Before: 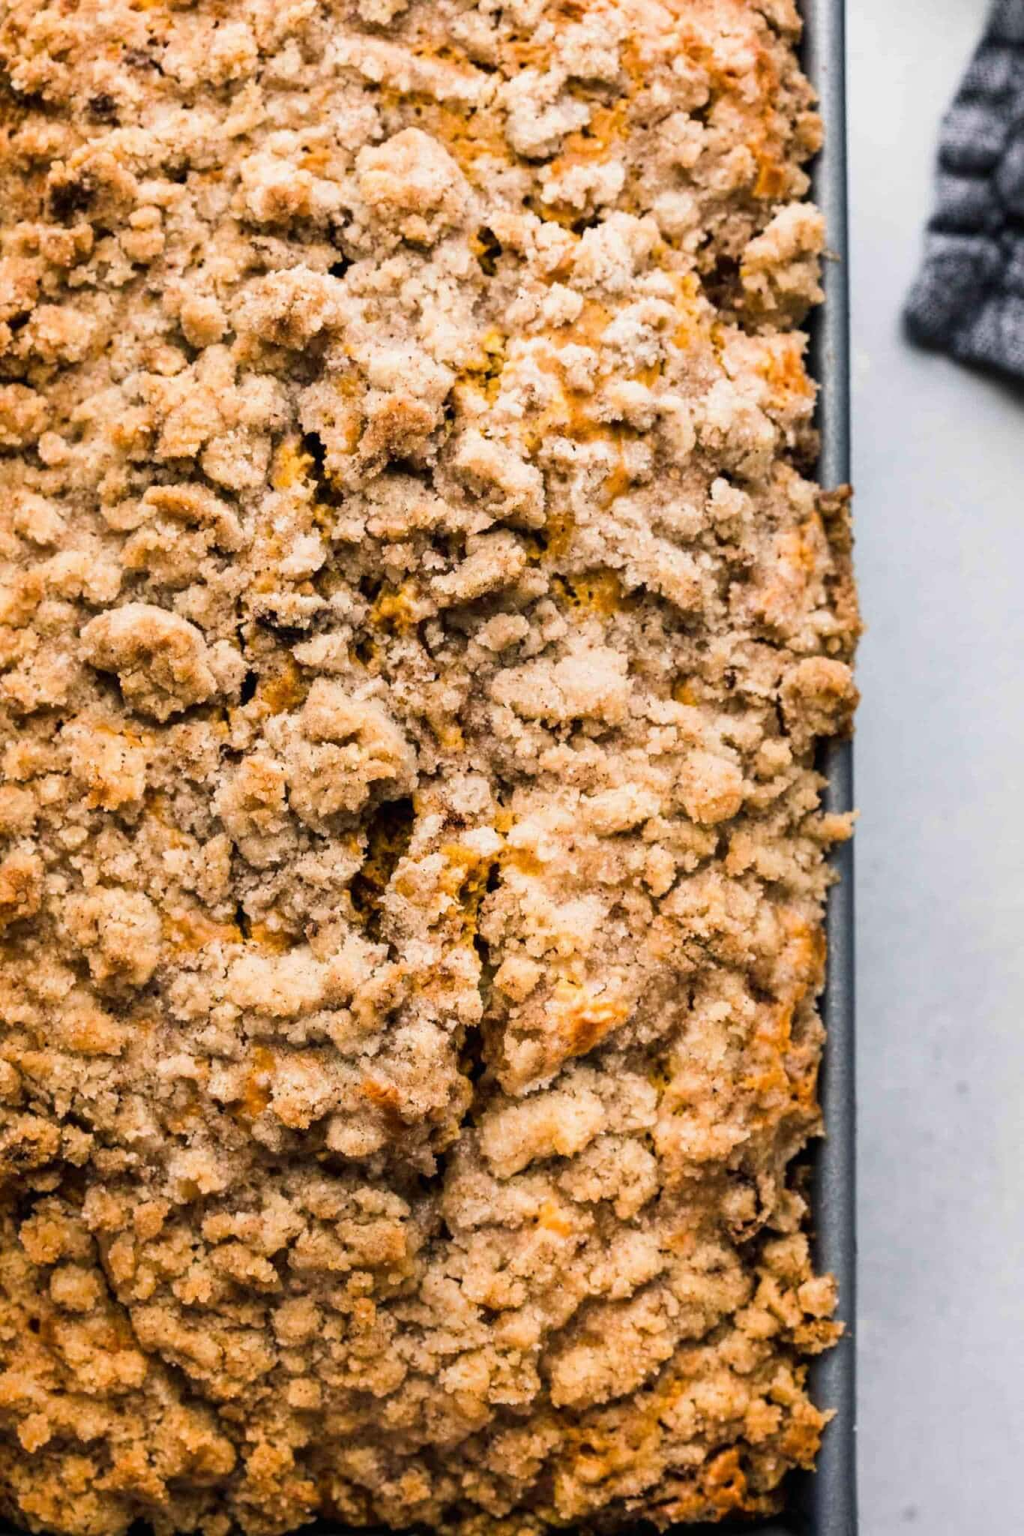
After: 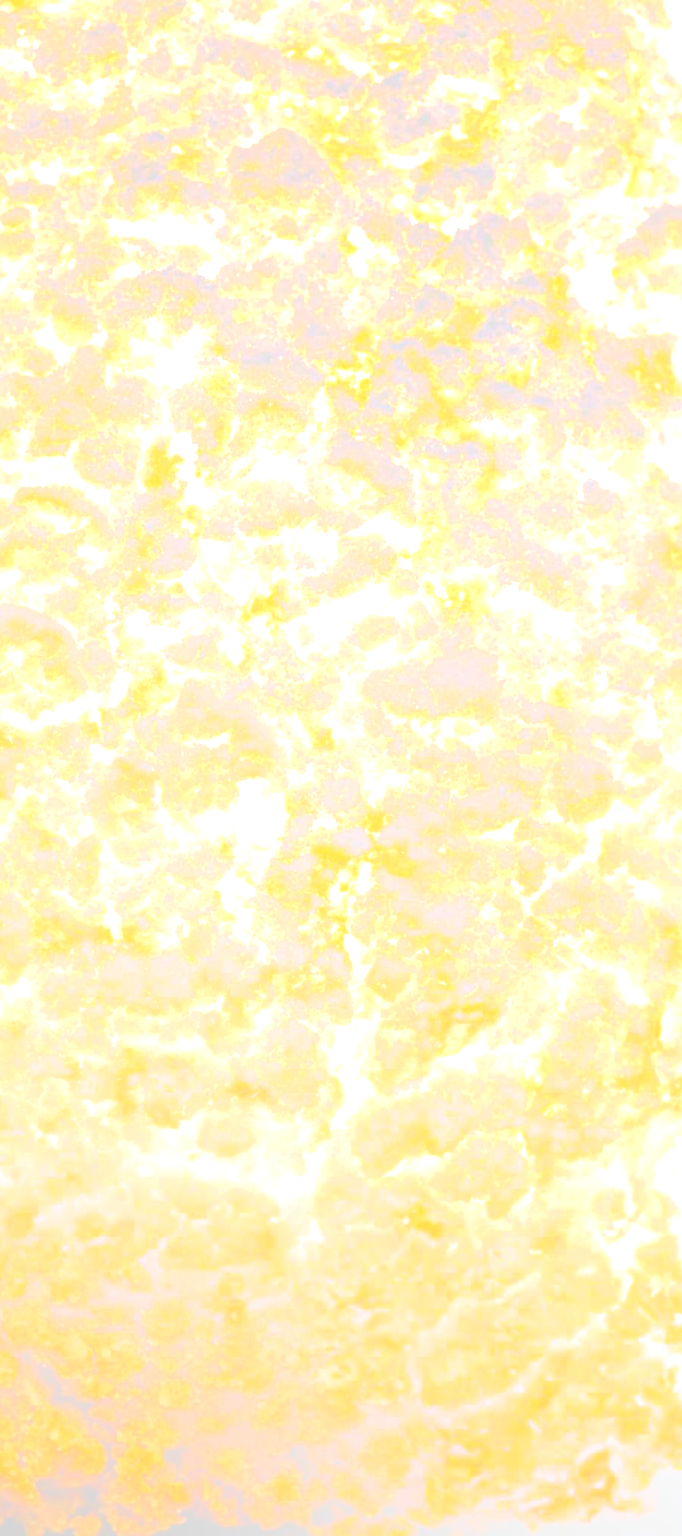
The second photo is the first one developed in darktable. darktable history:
crop and rotate: left 12.673%, right 20.66%
tone equalizer: -8 EV -1.08 EV, -7 EV -1.01 EV, -6 EV -0.867 EV, -5 EV -0.578 EV, -3 EV 0.578 EV, -2 EV 0.867 EV, -1 EV 1.01 EV, +0 EV 1.08 EV, edges refinement/feathering 500, mask exposure compensation -1.57 EV, preserve details no
color calibration: illuminant as shot in camera, x 0.358, y 0.373, temperature 4628.91 K
bloom: size 70%, threshold 25%, strength 70%
